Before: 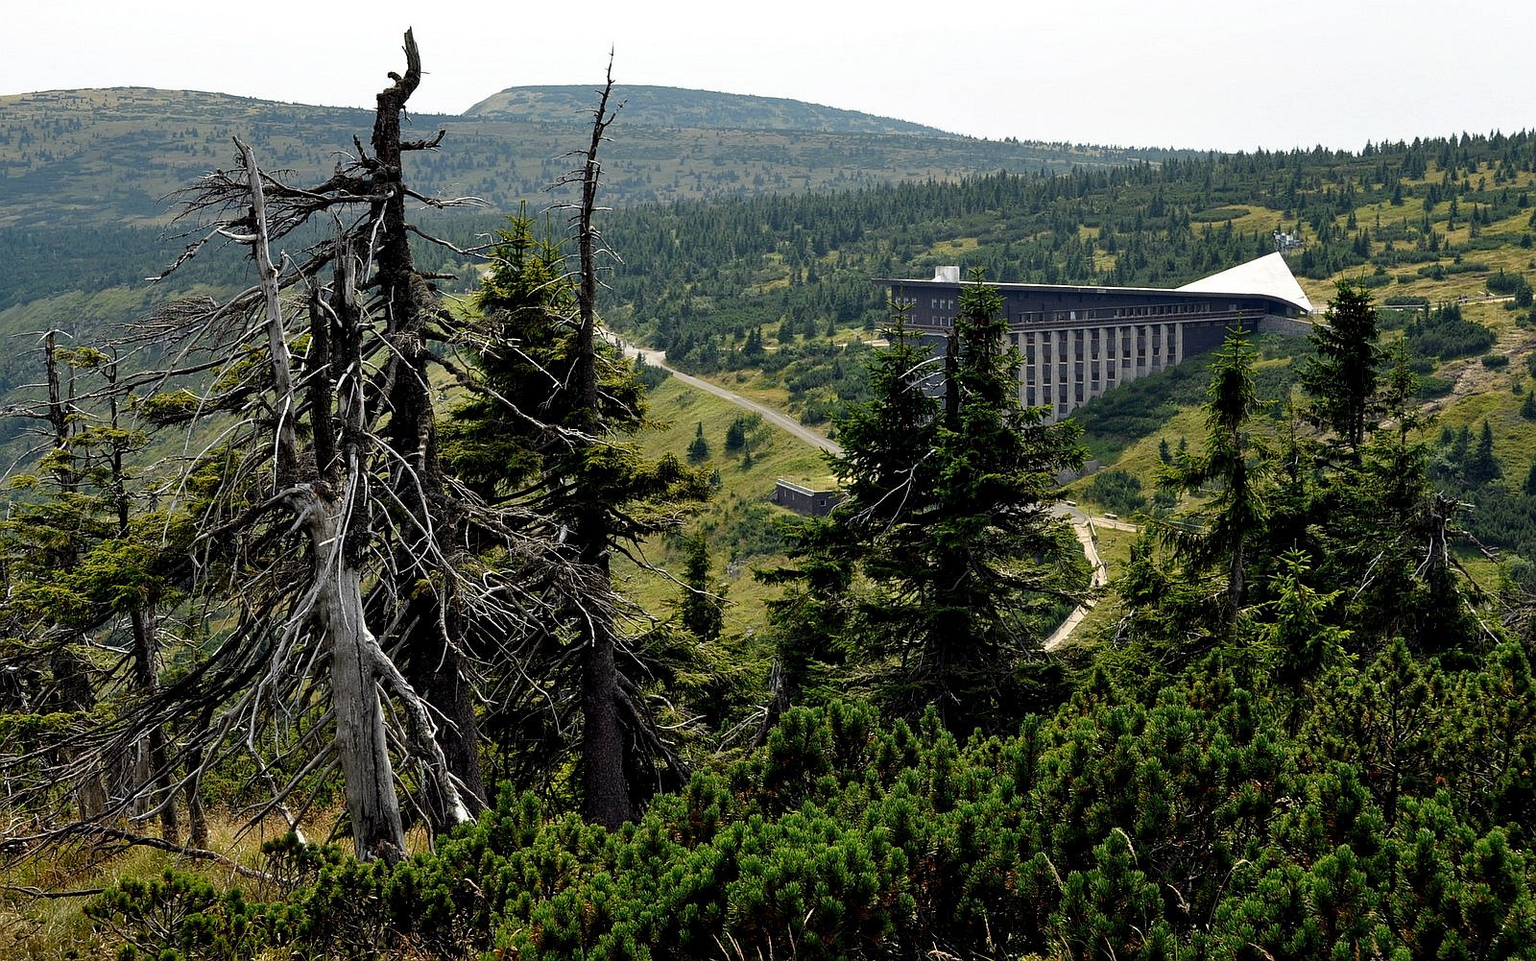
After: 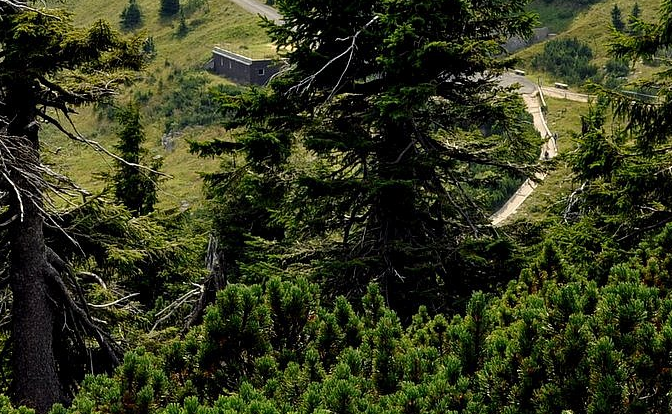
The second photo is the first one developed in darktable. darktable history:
crop: left 37.278%, top 45.22%, right 20.701%, bottom 13.401%
